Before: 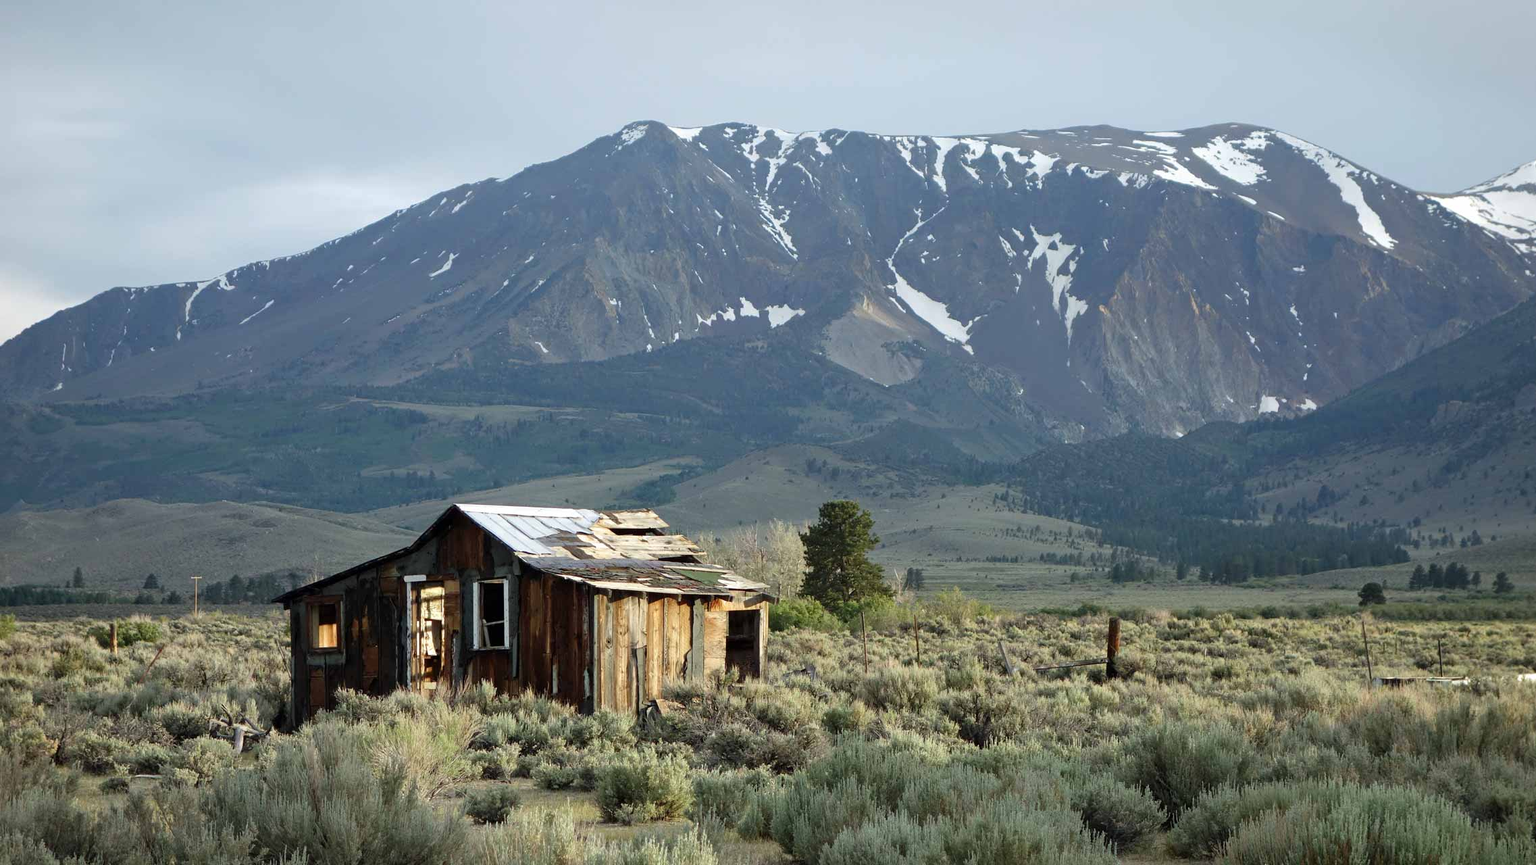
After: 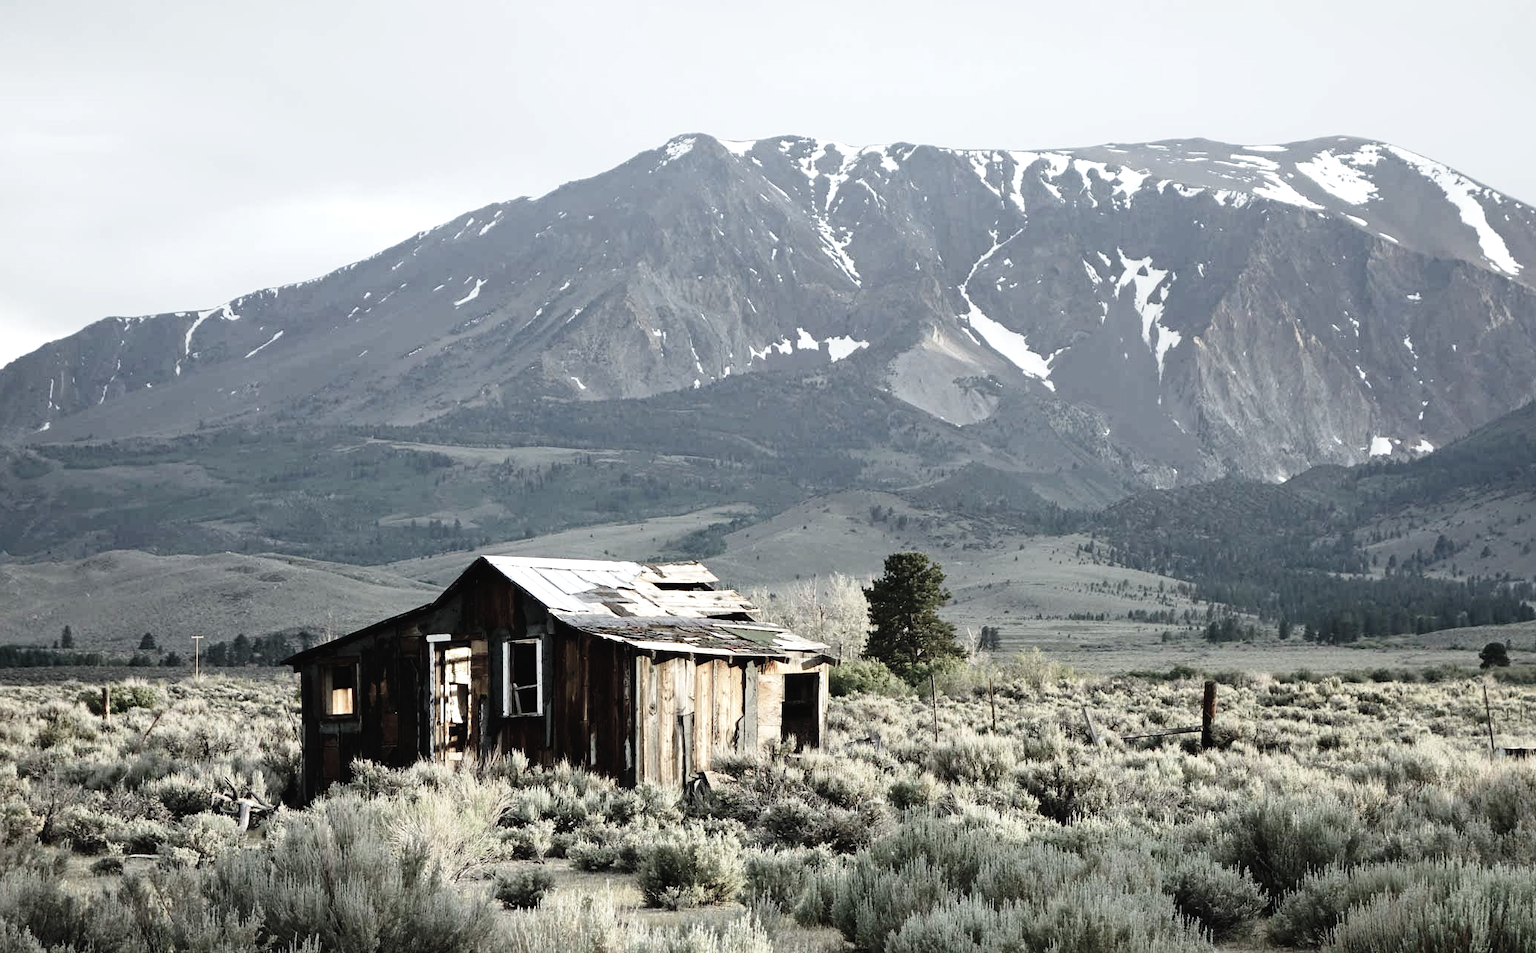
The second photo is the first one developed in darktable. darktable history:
tone curve: curves: ch0 [(0, 0.021) (0.049, 0.044) (0.152, 0.14) (0.328, 0.377) (0.473, 0.543) (0.641, 0.705) (0.85, 0.894) (1, 0.969)]; ch1 [(0, 0) (0.302, 0.331) (0.433, 0.432) (0.472, 0.47) (0.502, 0.503) (0.527, 0.516) (0.564, 0.573) (0.614, 0.626) (0.677, 0.701) (0.859, 0.885) (1, 1)]; ch2 [(0, 0) (0.33, 0.301) (0.447, 0.44) (0.487, 0.496) (0.502, 0.516) (0.535, 0.563) (0.565, 0.597) (0.608, 0.641) (1, 1)], preserve colors none
tone equalizer: -8 EV -0.745 EV, -7 EV -0.684 EV, -6 EV -0.563 EV, -5 EV -0.4 EV, -3 EV 0.389 EV, -2 EV 0.6 EV, -1 EV 0.691 EV, +0 EV 0.76 EV, edges refinement/feathering 500, mask exposure compensation -1.57 EV, preserve details no
crop and rotate: left 1.217%, right 8.127%
color correction: highlights b* 0.048, saturation 0.483
